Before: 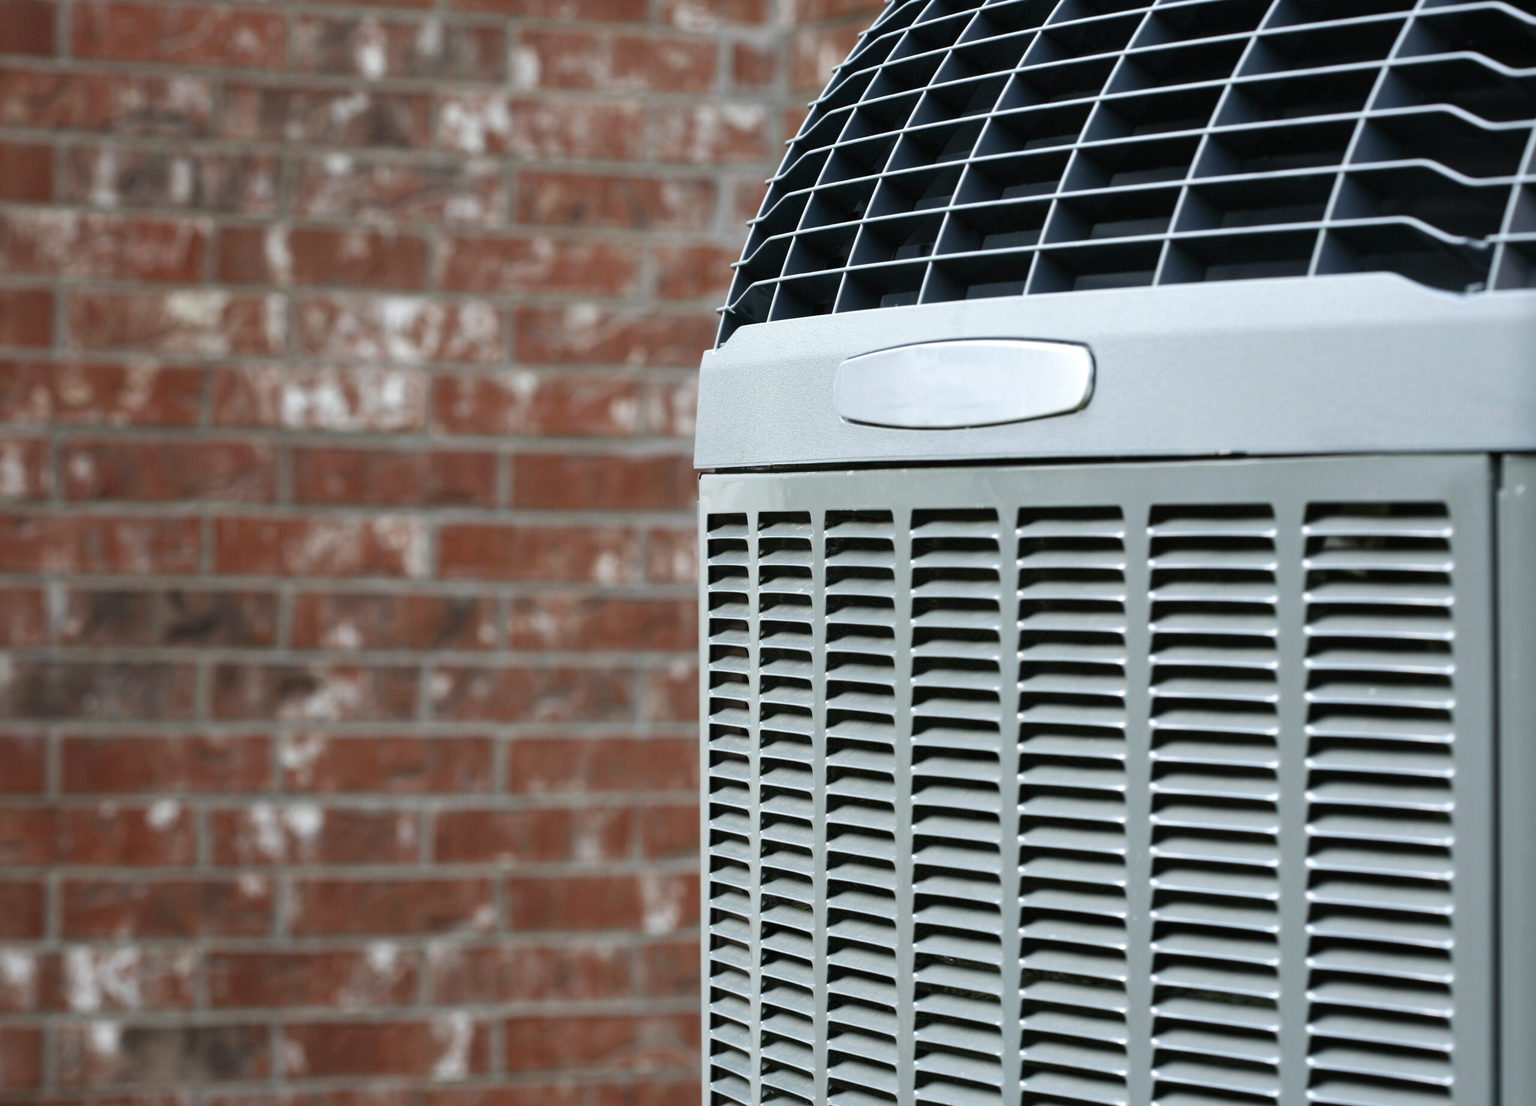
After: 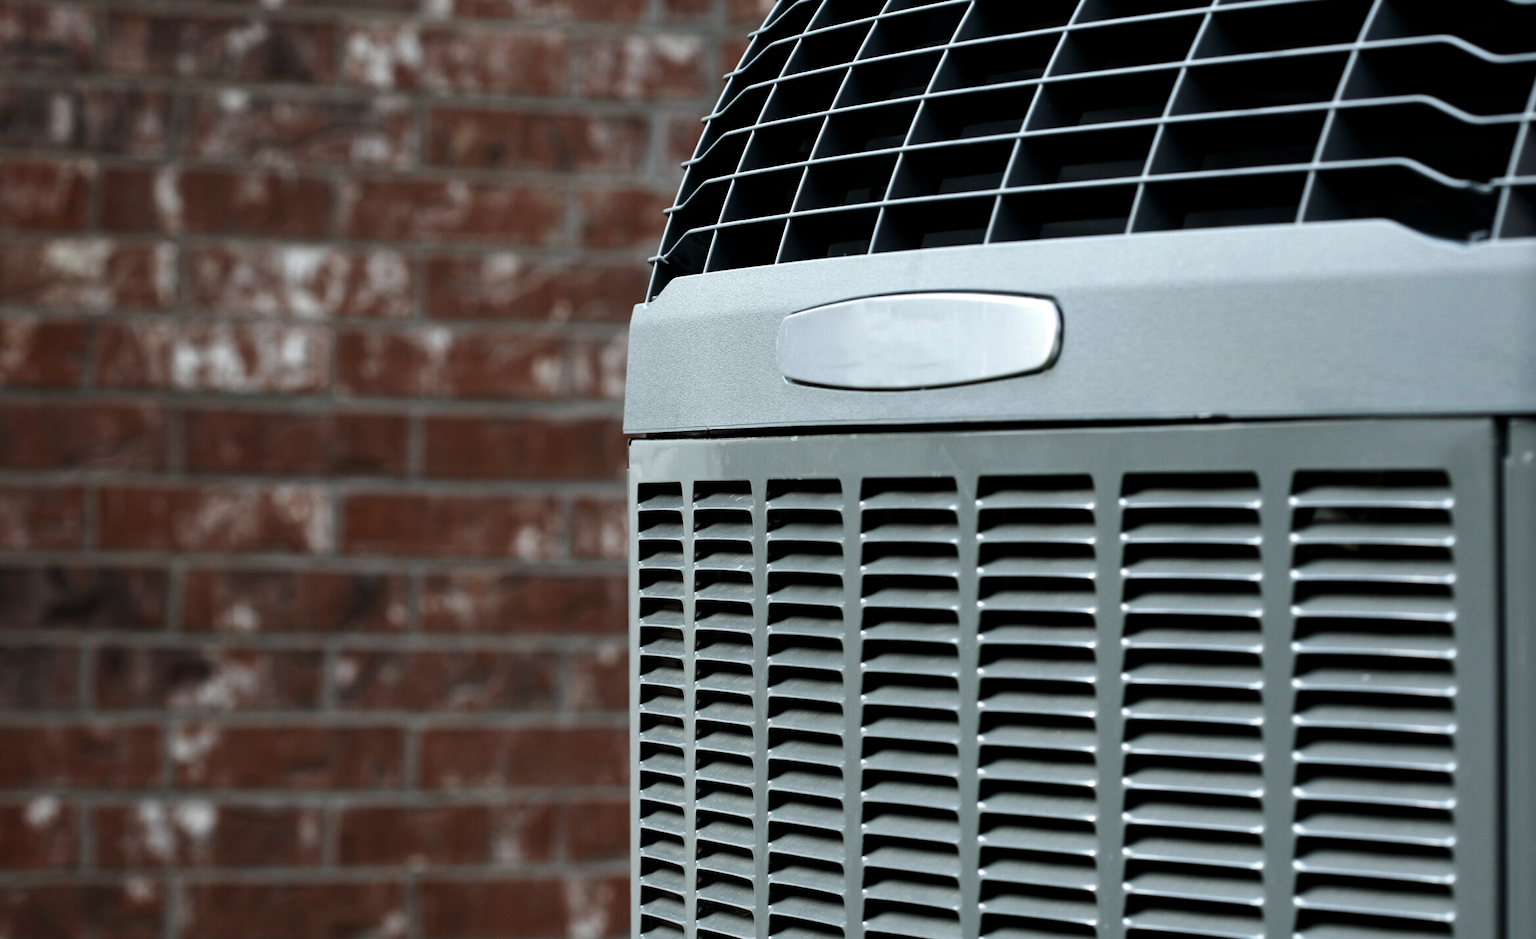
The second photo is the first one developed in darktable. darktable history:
crop: left 8.155%, top 6.611%, bottom 15.385%
levels: mode automatic, black 8.58%, gray 59.42%, levels [0, 0.445, 1]
